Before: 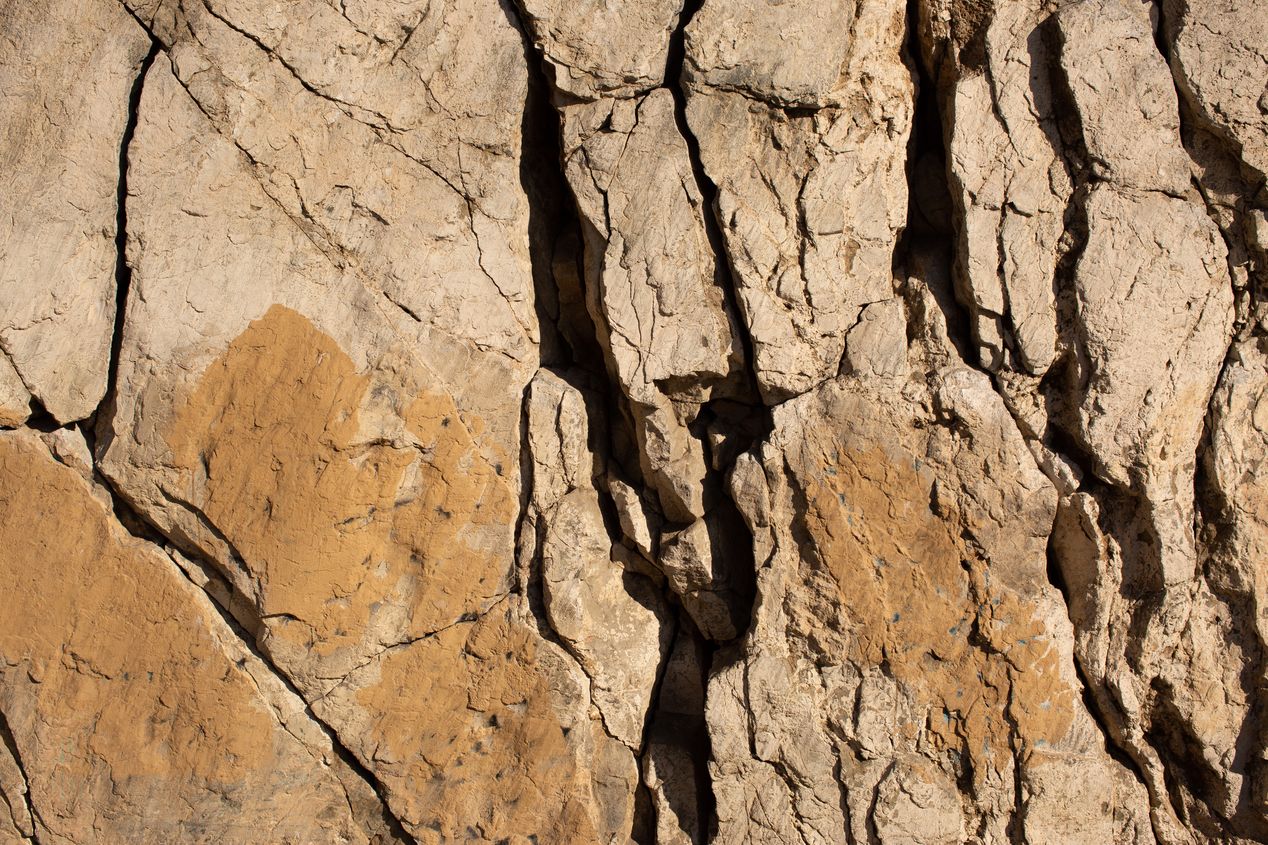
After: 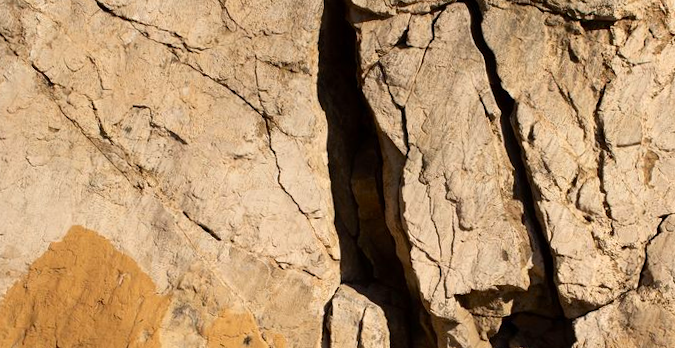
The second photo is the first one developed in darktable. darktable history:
crop: left 15.306%, top 9.065%, right 30.789%, bottom 48.638%
rotate and perspective: rotation -1°, crop left 0.011, crop right 0.989, crop top 0.025, crop bottom 0.975
contrast brightness saturation: contrast 0.08, saturation 0.2
